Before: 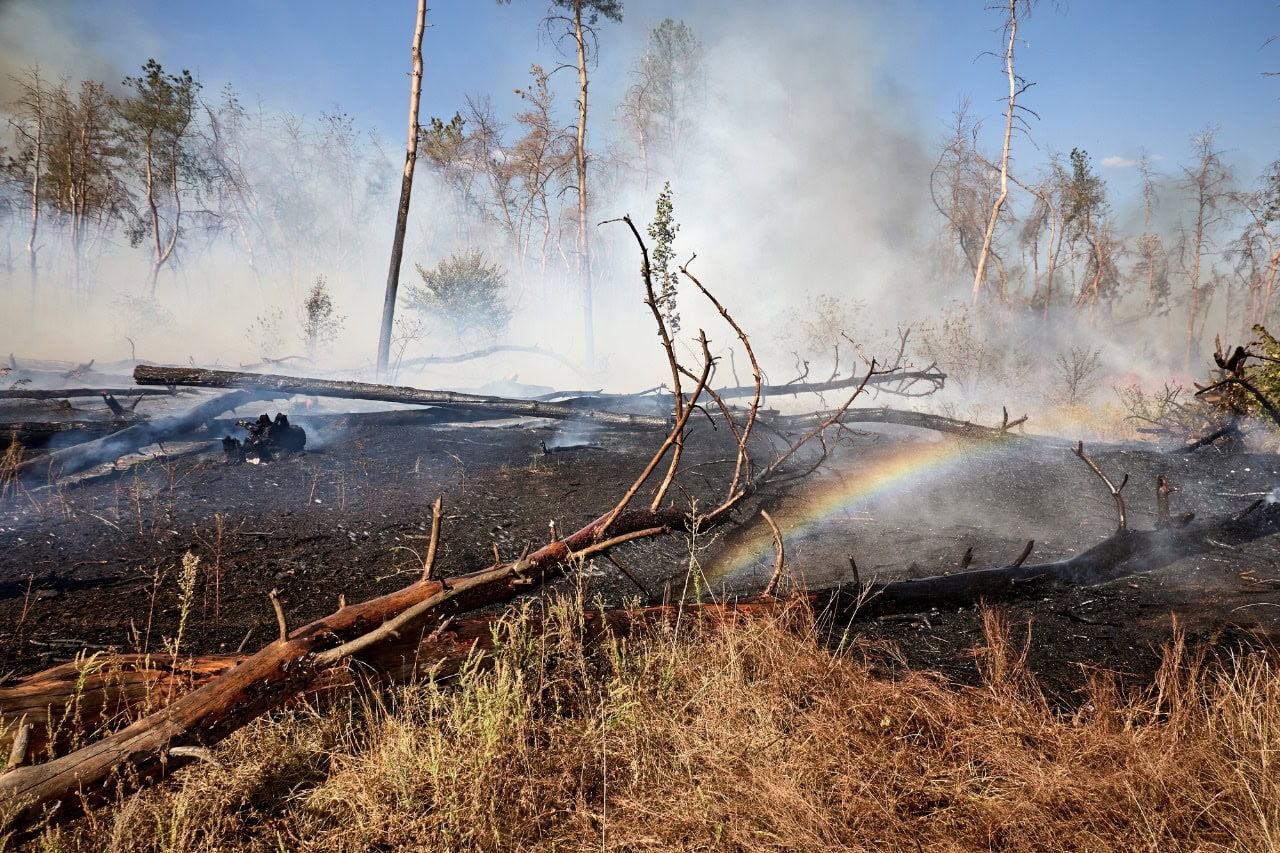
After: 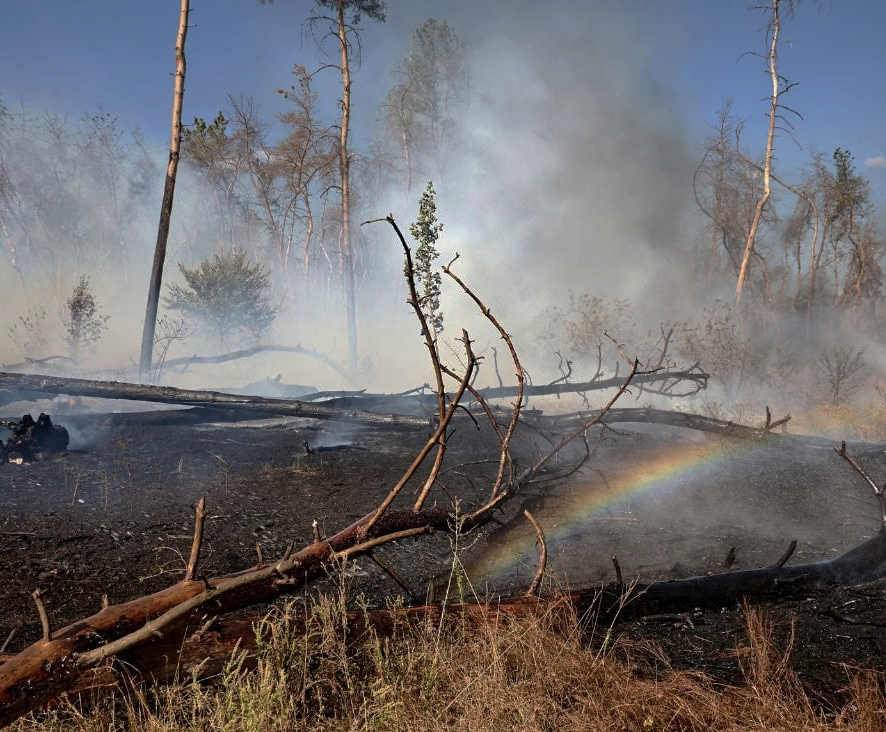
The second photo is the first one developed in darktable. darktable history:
crop: left 18.576%, right 12.158%, bottom 14.164%
base curve: curves: ch0 [(0, 0) (0.826, 0.587) (1, 1)], preserve colors none
